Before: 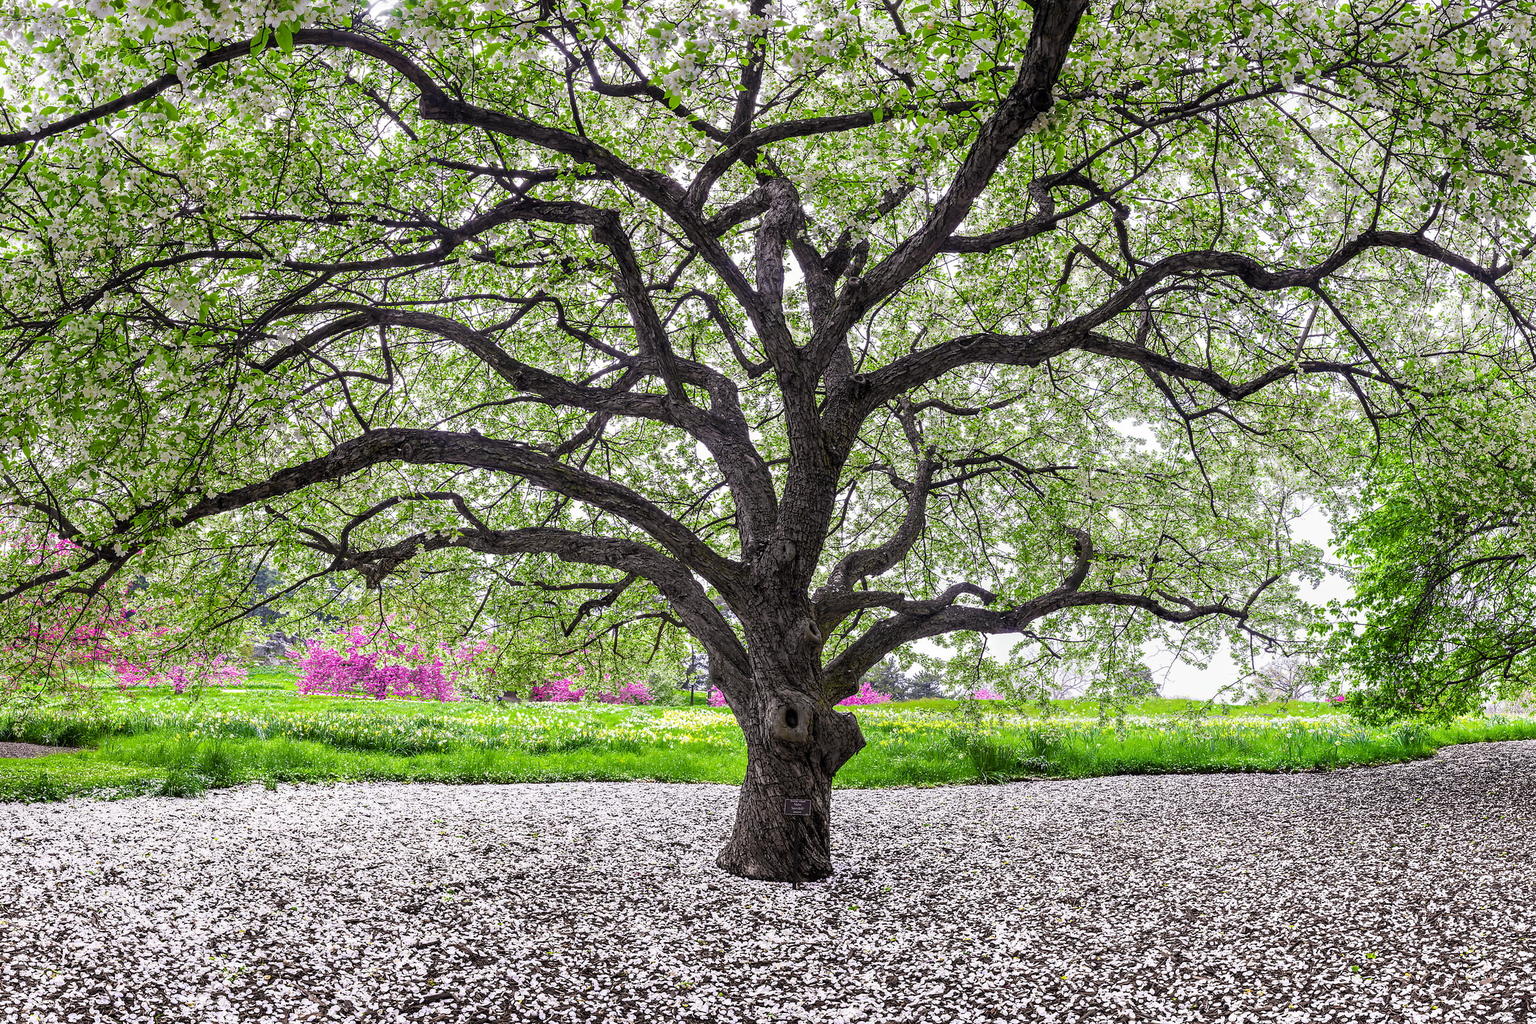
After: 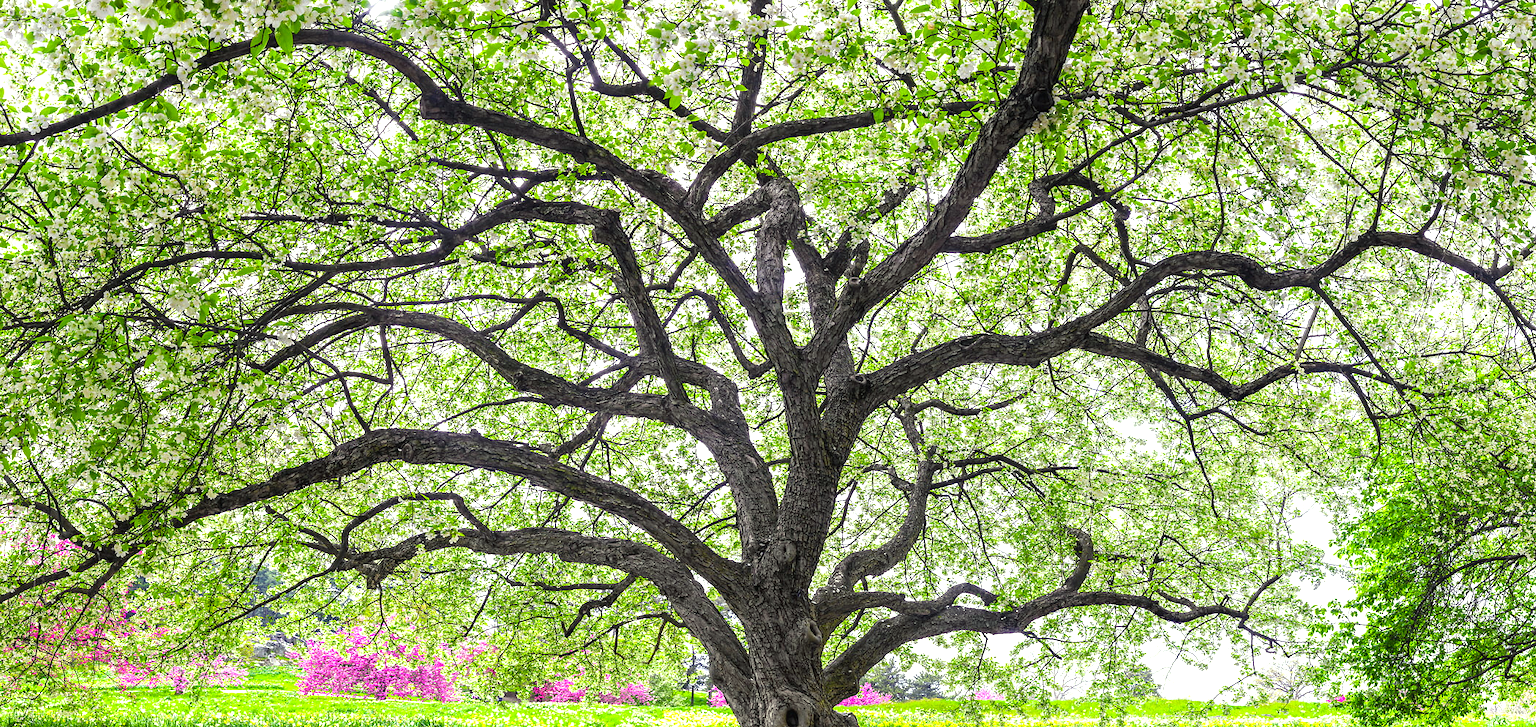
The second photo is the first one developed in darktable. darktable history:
exposure: black level correction 0, exposure 0.693 EV, compensate highlight preservation false
crop: right 0%, bottom 28.946%
color balance rgb: shadows lift › chroma 0.675%, shadows lift › hue 115.81°, highlights gain › chroma 2.266%, highlights gain › hue 74.82°, global offset › luminance 0.217%, perceptual saturation grading › global saturation 11.322%
color correction: highlights a* -8.41, highlights b* 3.26
